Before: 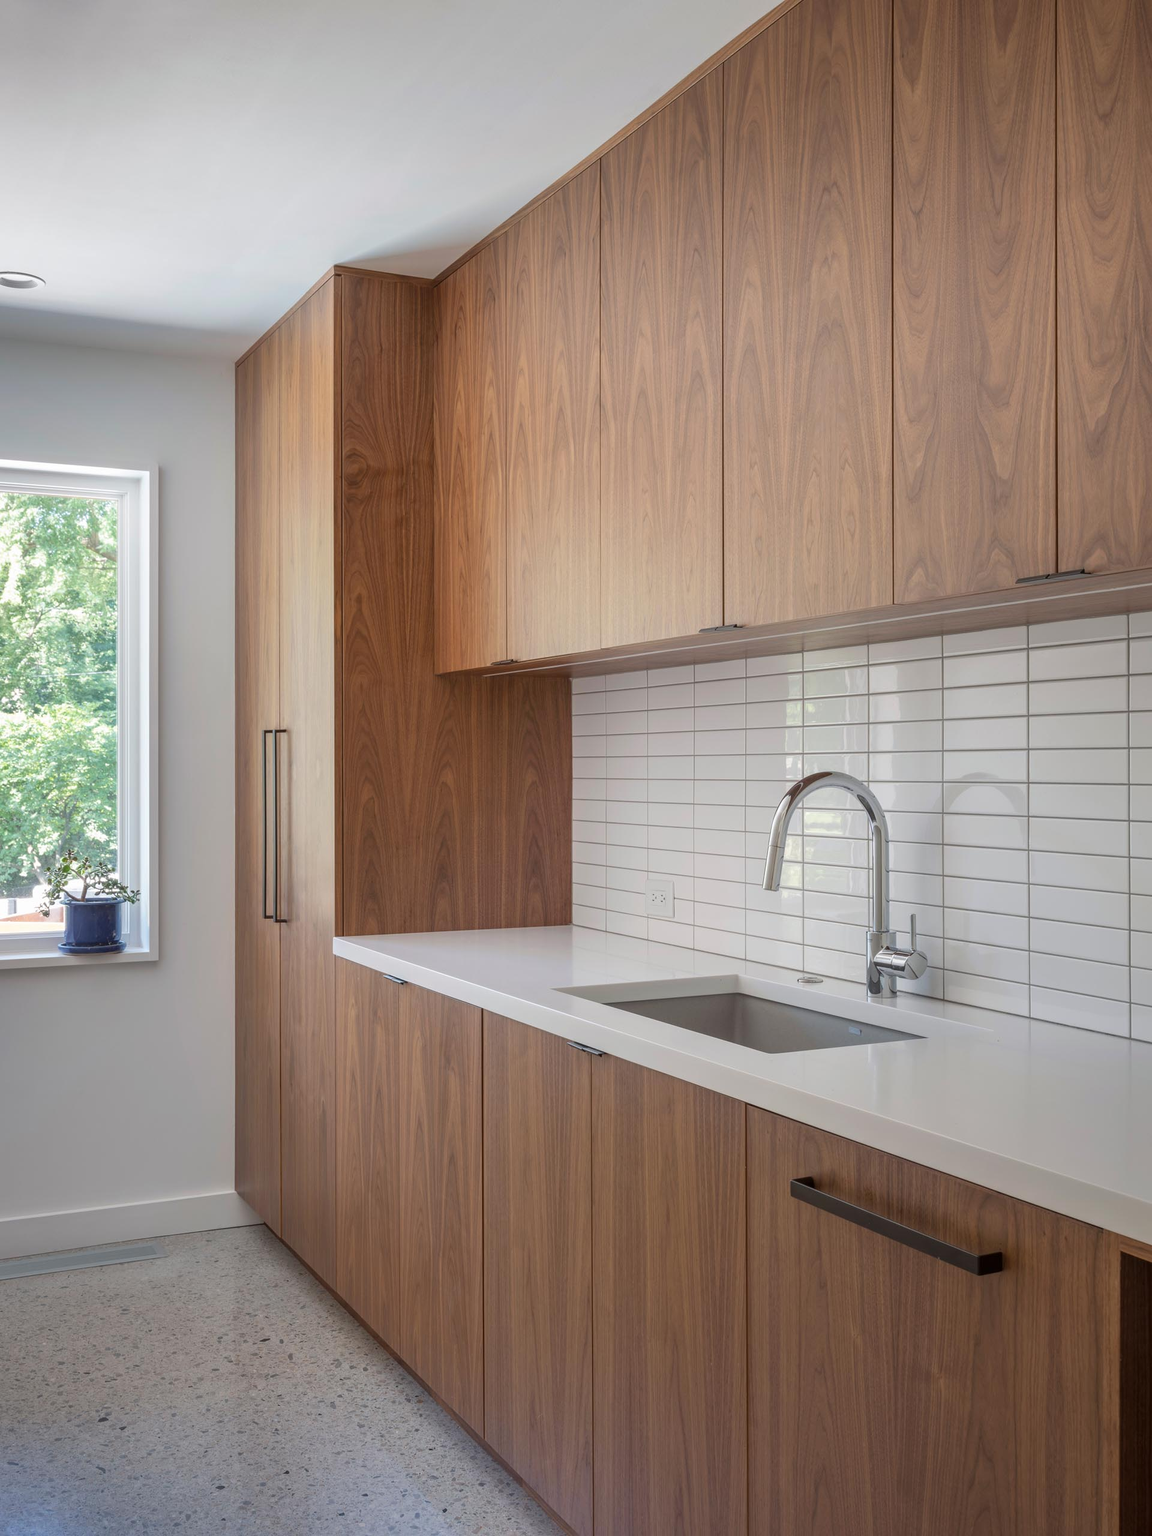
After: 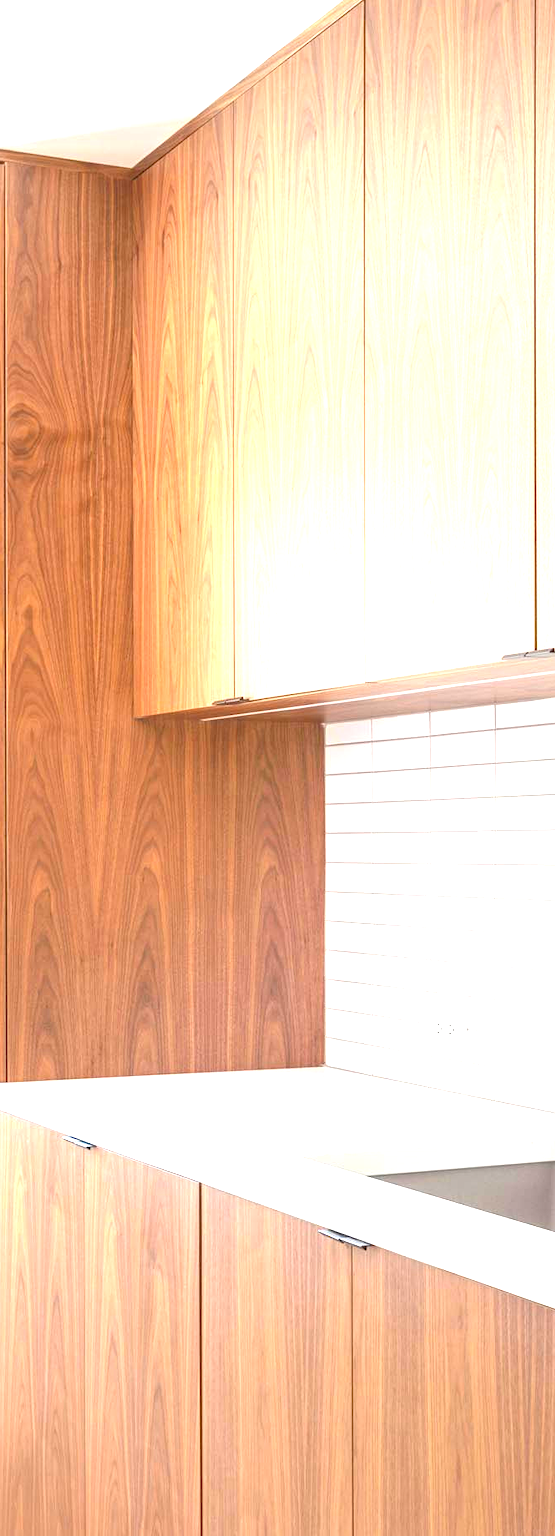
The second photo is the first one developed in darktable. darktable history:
crop and rotate: left 29.396%, top 10.338%, right 35.944%, bottom 17.785%
contrast brightness saturation: contrast 0.037, saturation 0.154
exposure: exposure 2.025 EV, compensate highlight preservation false
